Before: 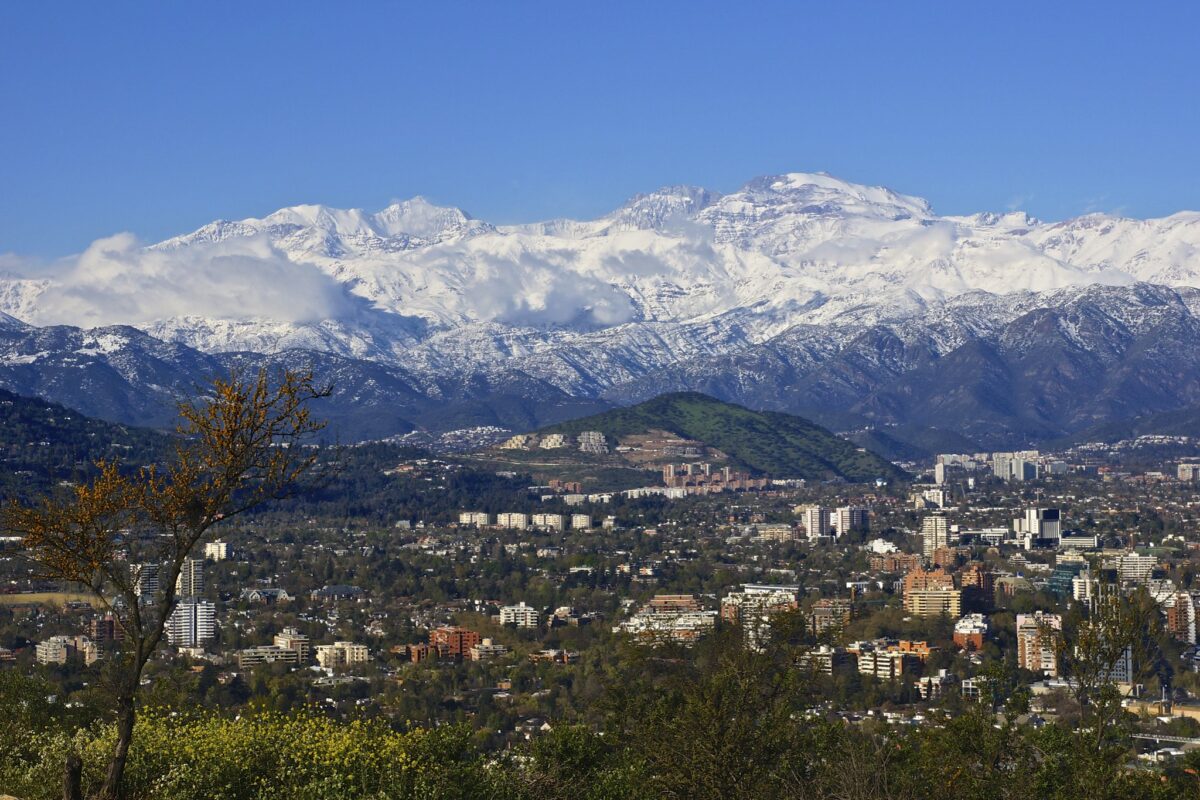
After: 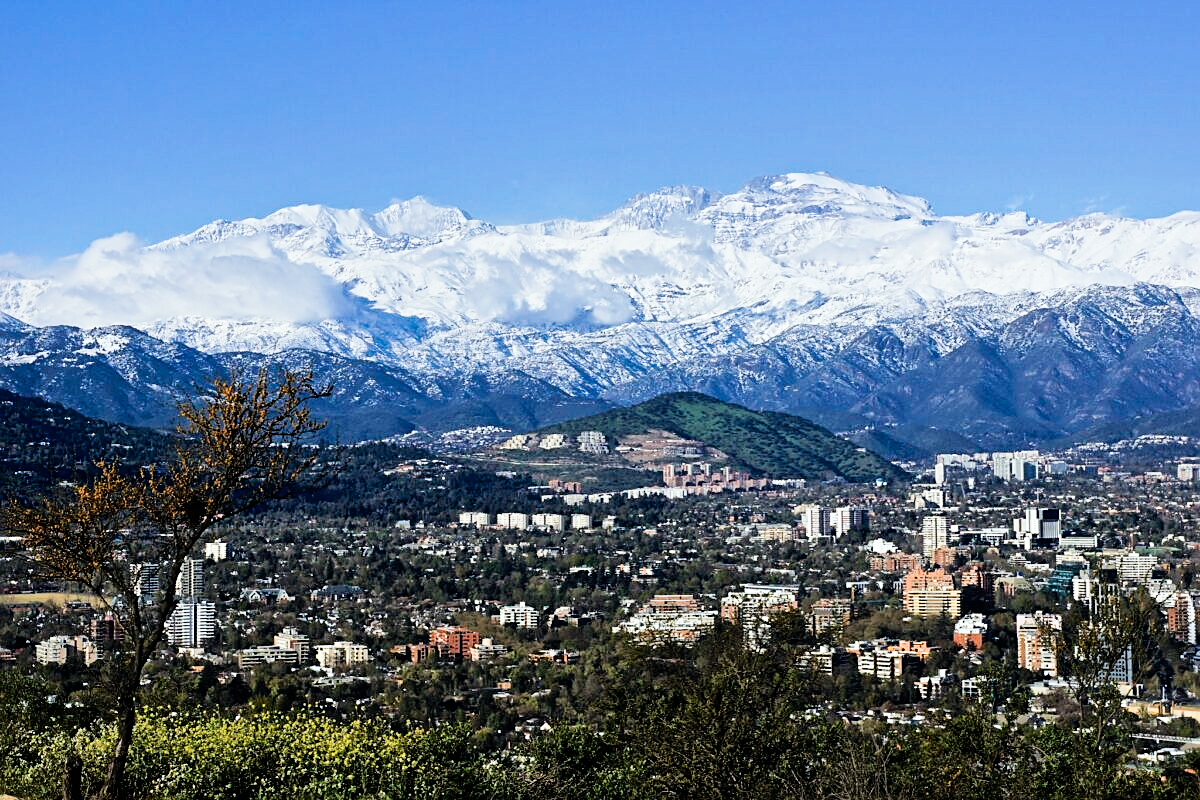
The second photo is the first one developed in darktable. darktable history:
shadows and highlights: shadows 22.7, highlights -48.71, soften with gaussian
sharpen: on, module defaults
exposure: exposure 0.781 EV, compensate highlight preservation false
filmic rgb: black relative exposure -5 EV, white relative exposure 3.5 EV, hardness 3.19, contrast 1.4, highlights saturation mix -50%
color calibration: illuminant Planckian (black body), x 0.368, y 0.361, temperature 4275.92 K
